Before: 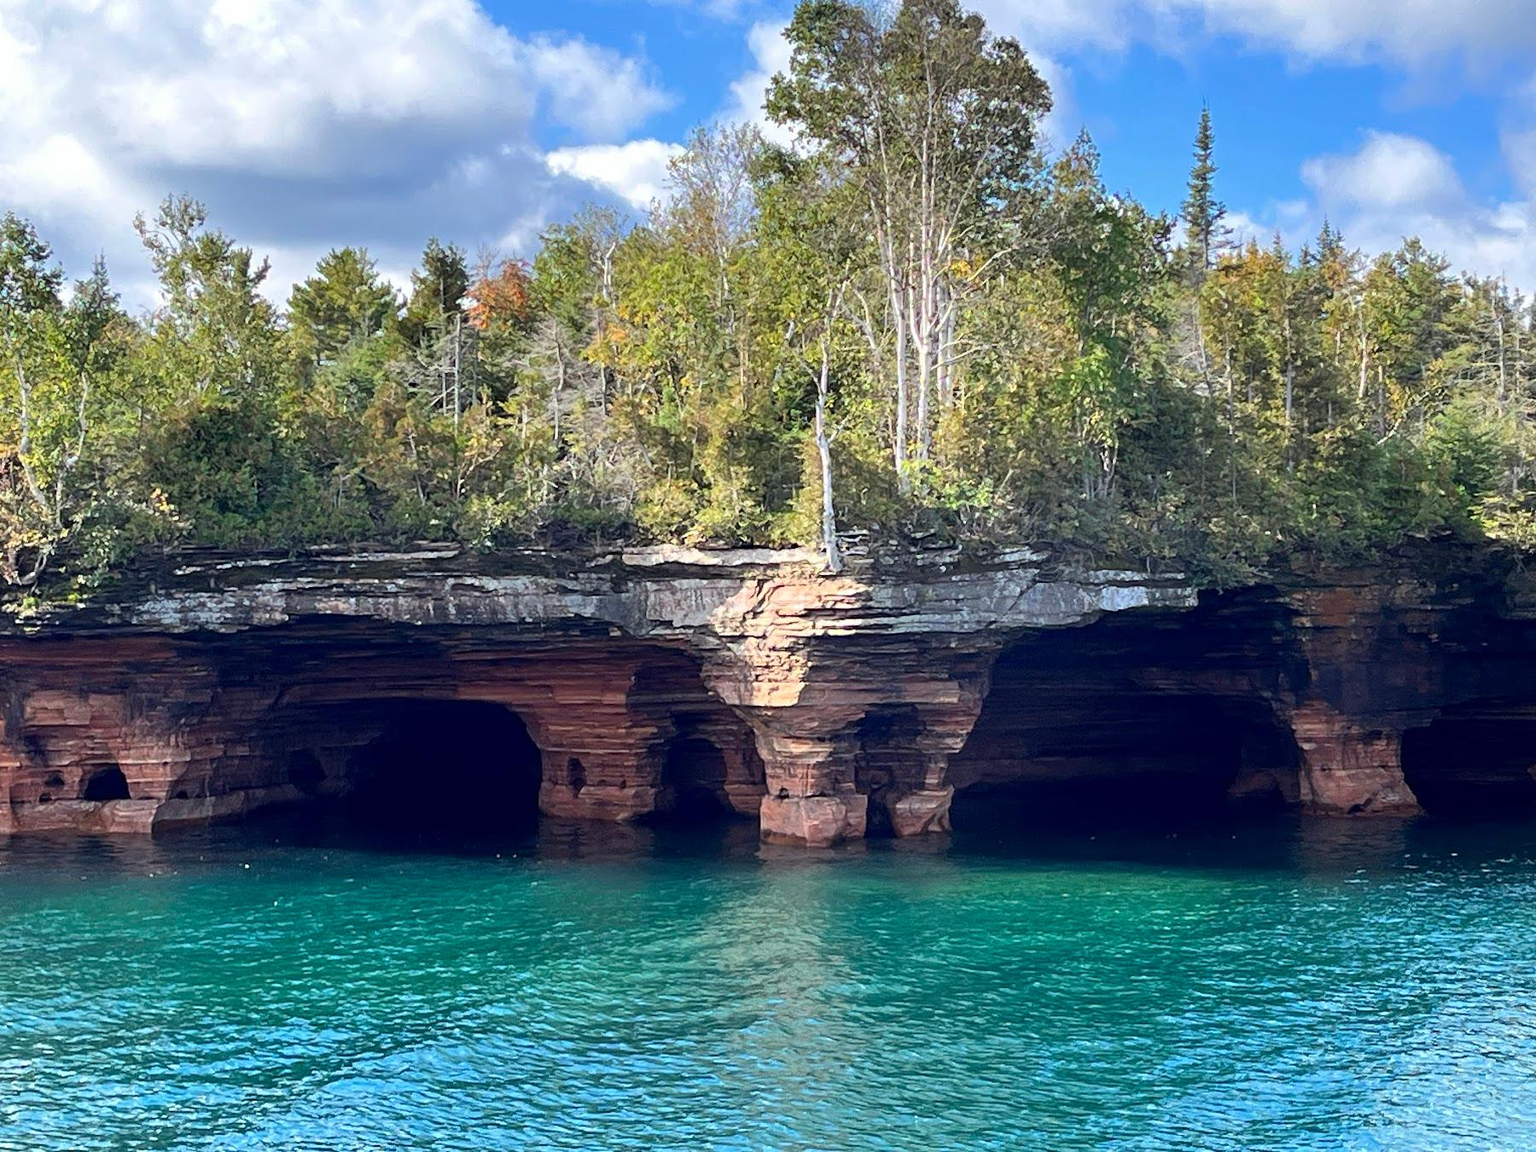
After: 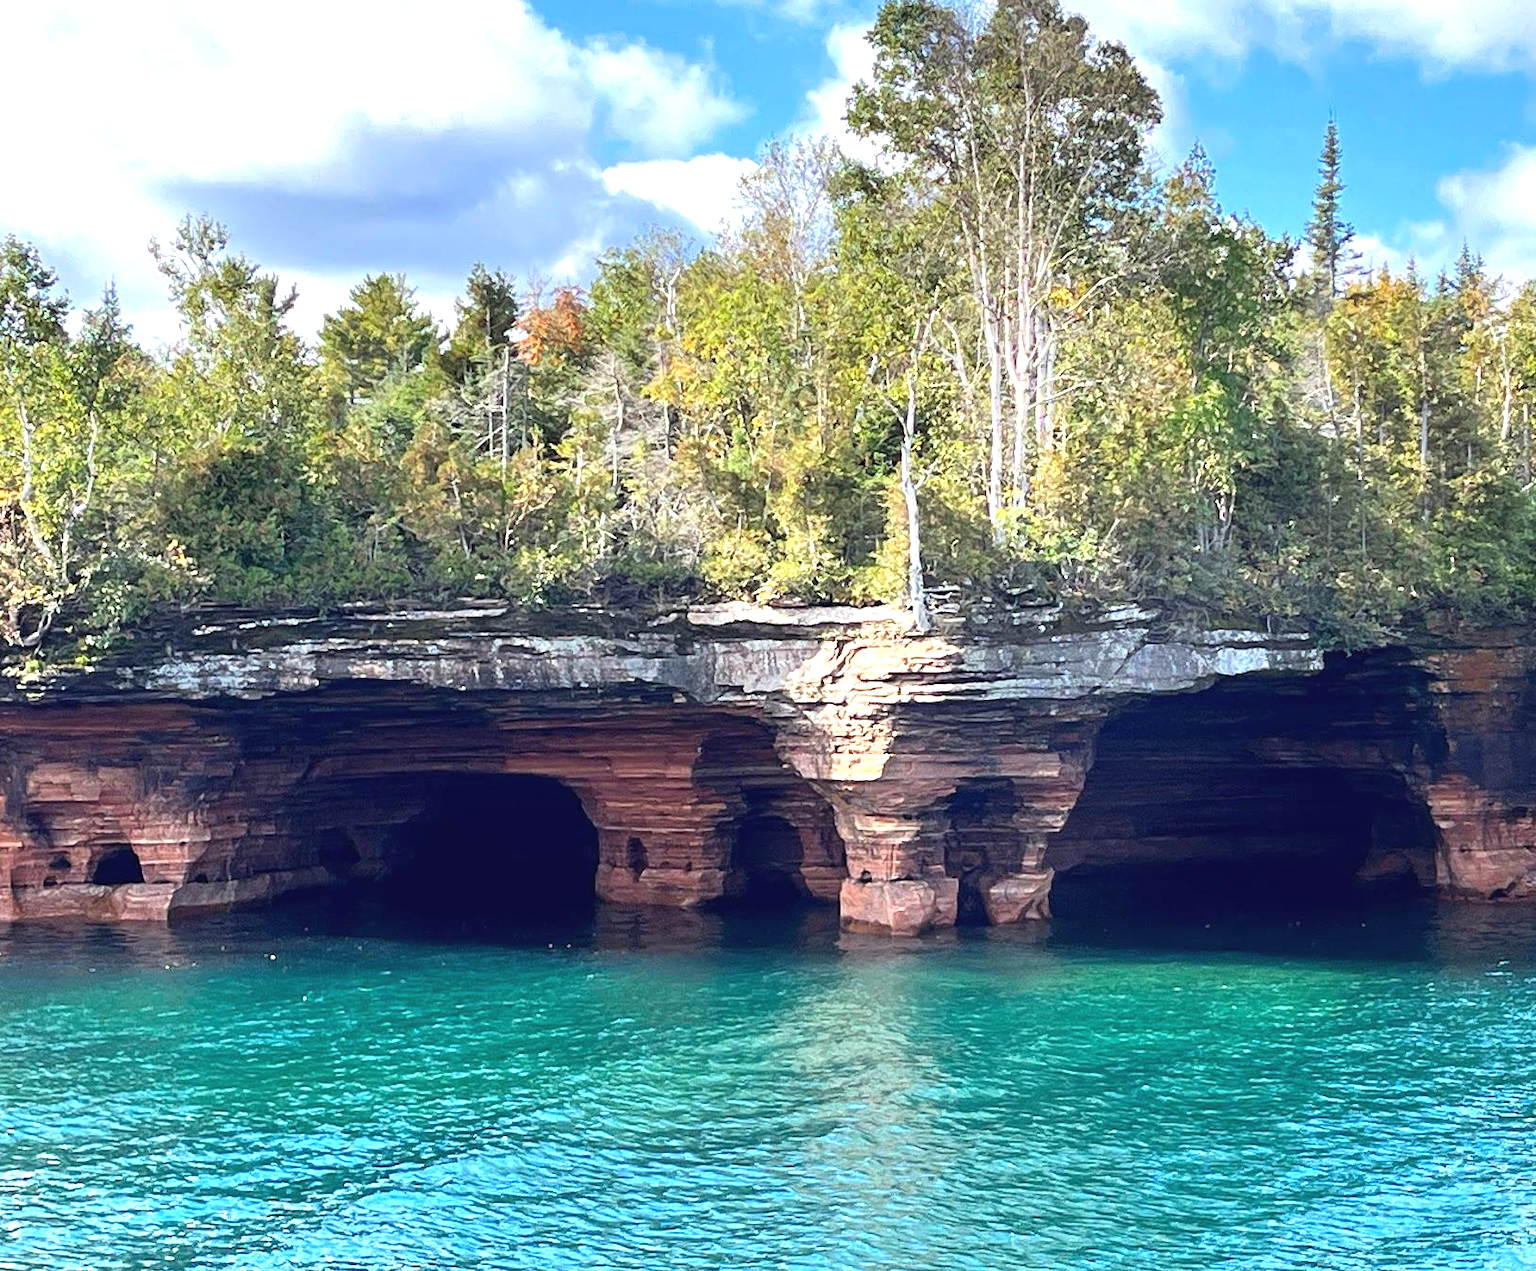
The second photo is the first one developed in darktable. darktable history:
exposure: black level correction -0.002, exposure 0.707 EV, compensate exposure bias true, compensate highlight preservation false
crop: right 9.498%, bottom 0.022%
